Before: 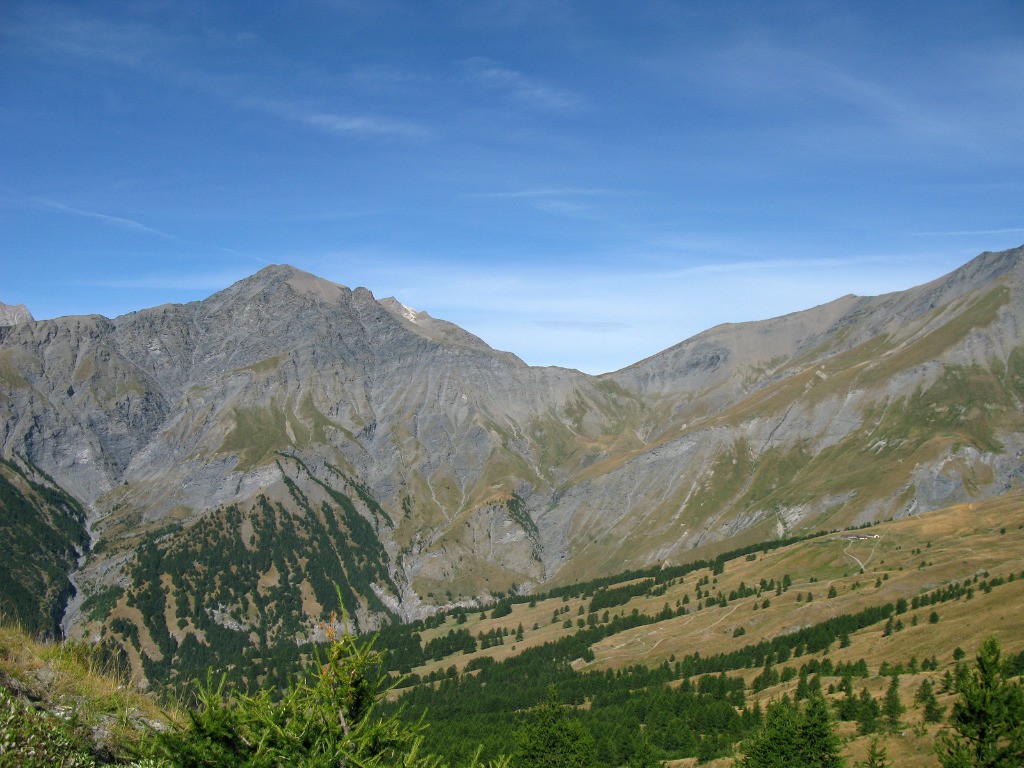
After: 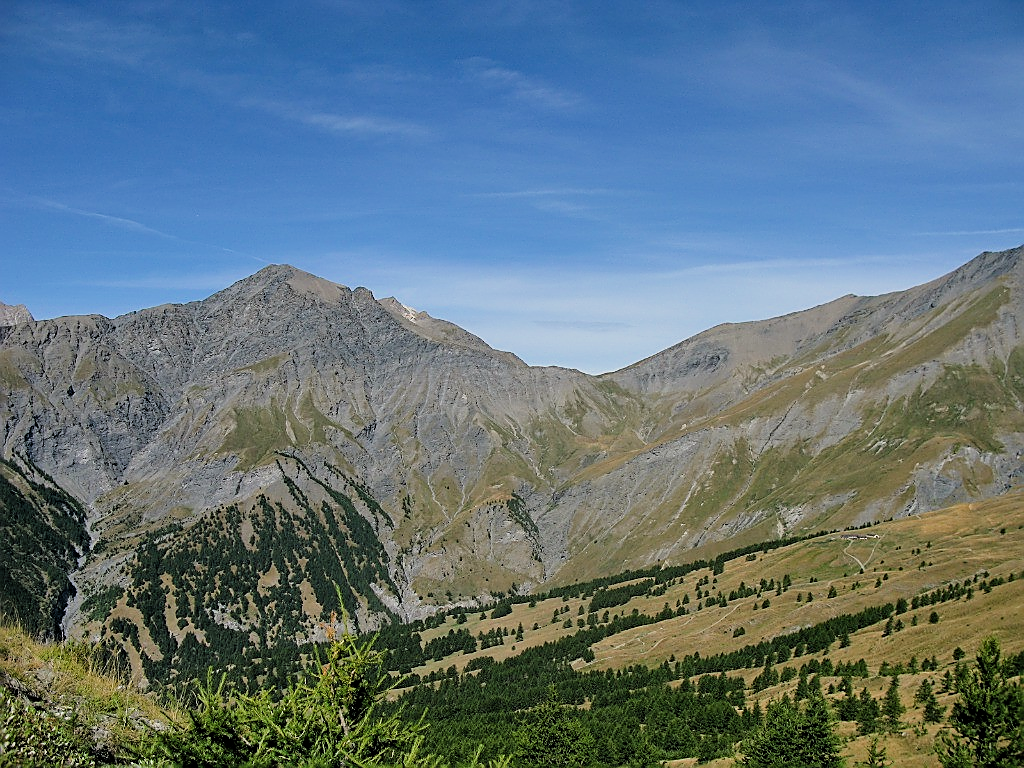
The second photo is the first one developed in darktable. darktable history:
sharpen: radius 1.382, amount 1.253, threshold 0.648
shadows and highlights: soften with gaussian
haze removal: compatibility mode true, adaptive false
filmic rgb: black relative exposure -7.72 EV, white relative exposure 4.38 EV, target black luminance 0%, hardness 3.75, latitude 50.76%, contrast 1.073, highlights saturation mix 9.37%, shadows ↔ highlights balance -0.25%, iterations of high-quality reconstruction 0
